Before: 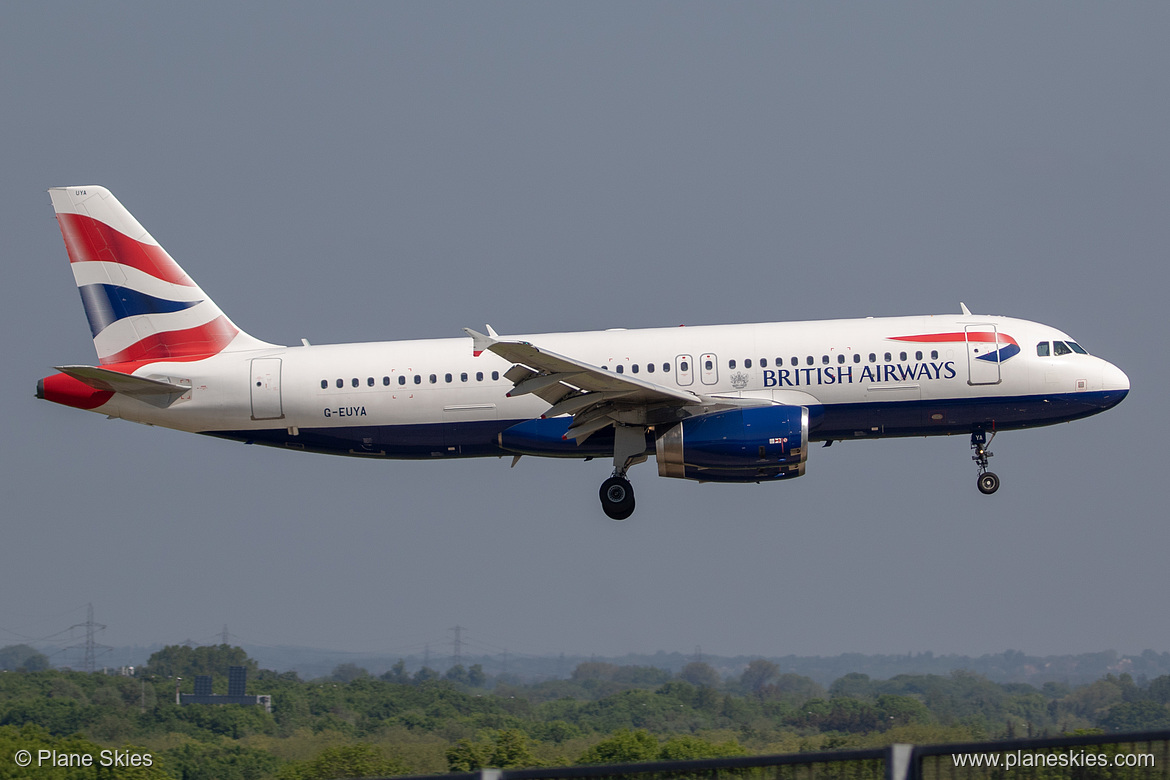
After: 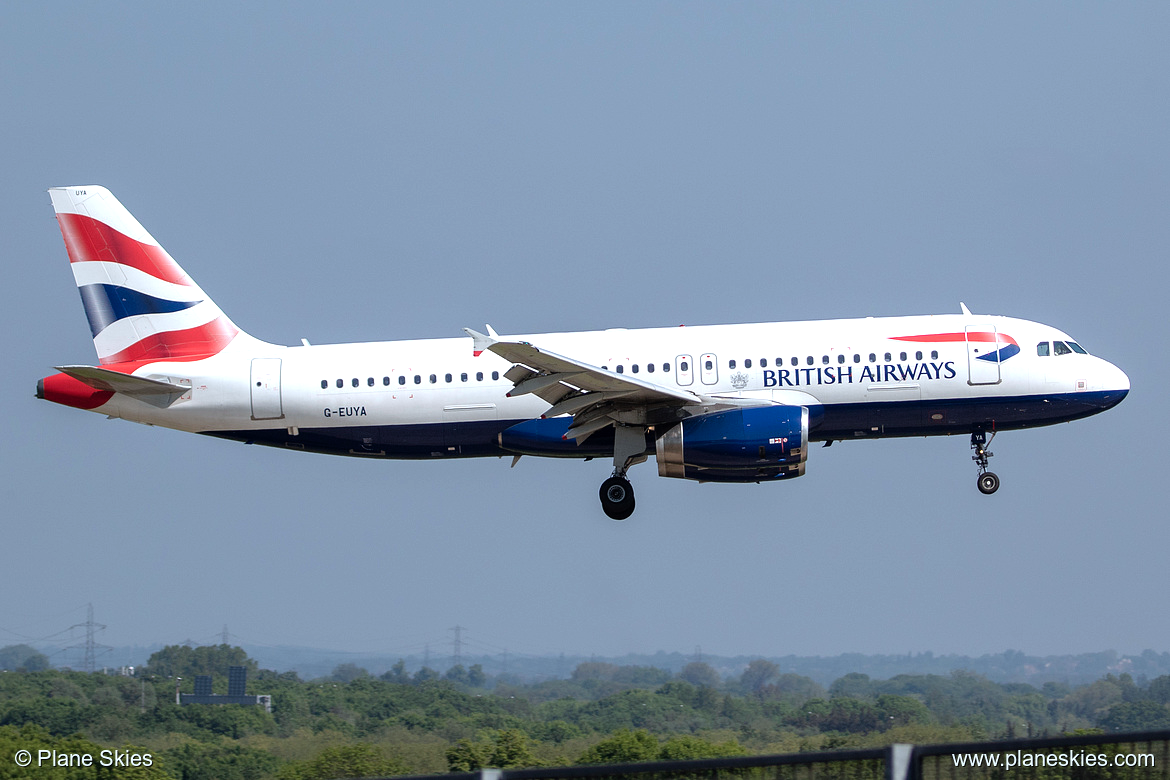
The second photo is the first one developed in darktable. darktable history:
color correction: highlights a* -3.9, highlights b* -10.73
tone equalizer: -8 EV -0.743 EV, -7 EV -0.698 EV, -6 EV -0.579 EV, -5 EV -0.414 EV, -3 EV 0.39 EV, -2 EV 0.6 EV, -1 EV 0.688 EV, +0 EV 0.743 EV
